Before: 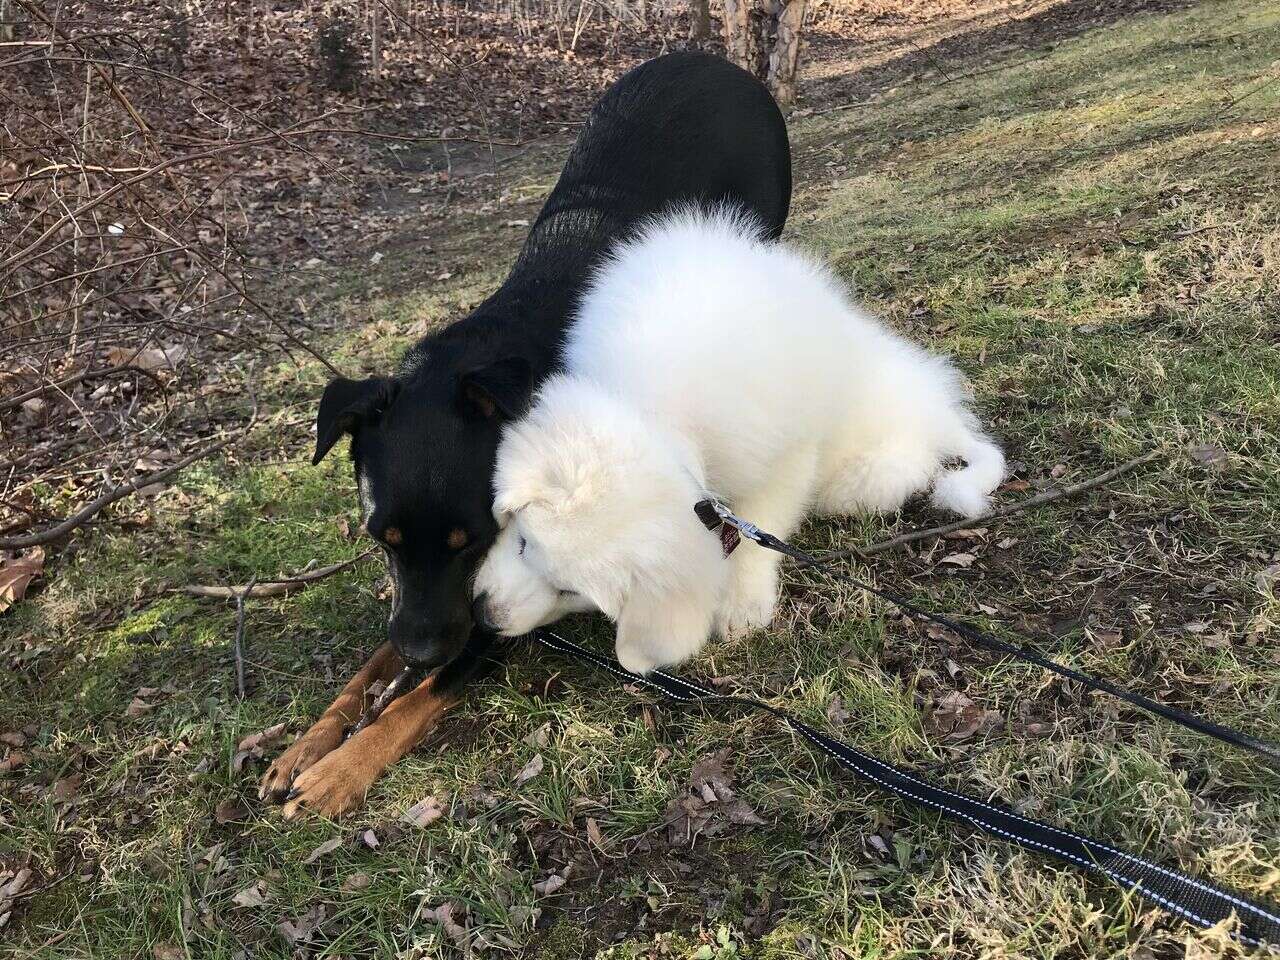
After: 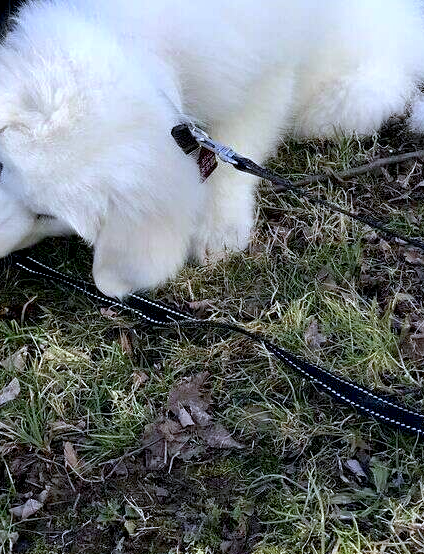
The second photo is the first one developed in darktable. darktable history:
crop: left 40.878%, top 39.176%, right 25.993%, bottom 3.081%
base curve: curves: ch0 [(0, 0) (0.74, 0.67) (1, 1)]
tone equalizer: on, module defaults
white balance: red 0.948, green 1.02, blue 1.176
exposure: black level correction 0.011, compensate highlight preservation false
color balance rgb: global vibrance 10%
